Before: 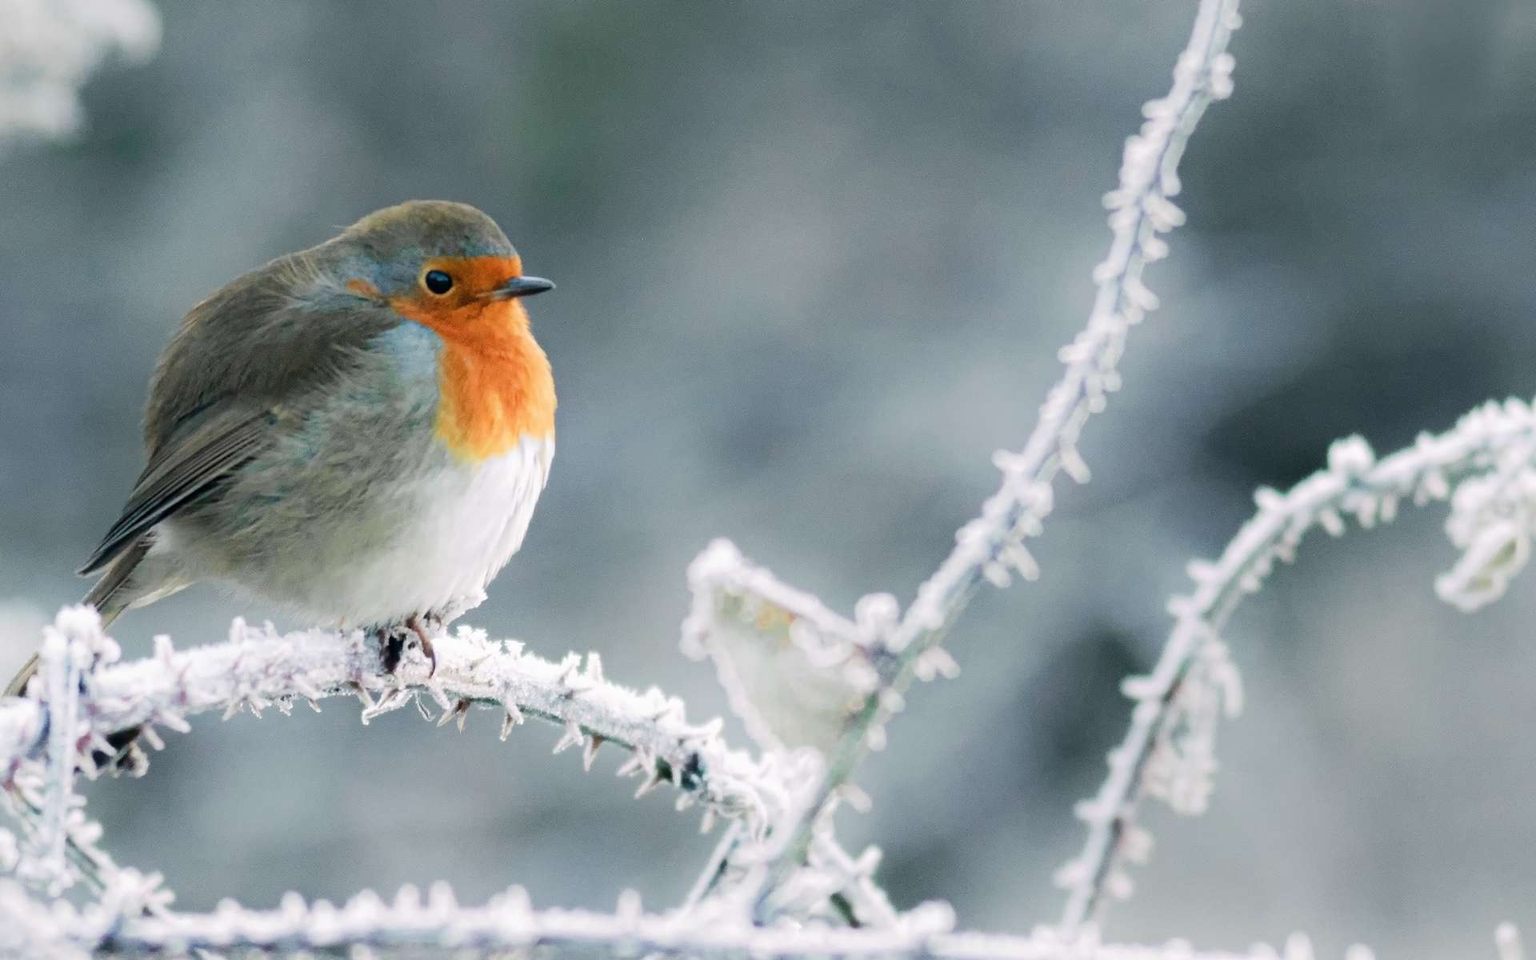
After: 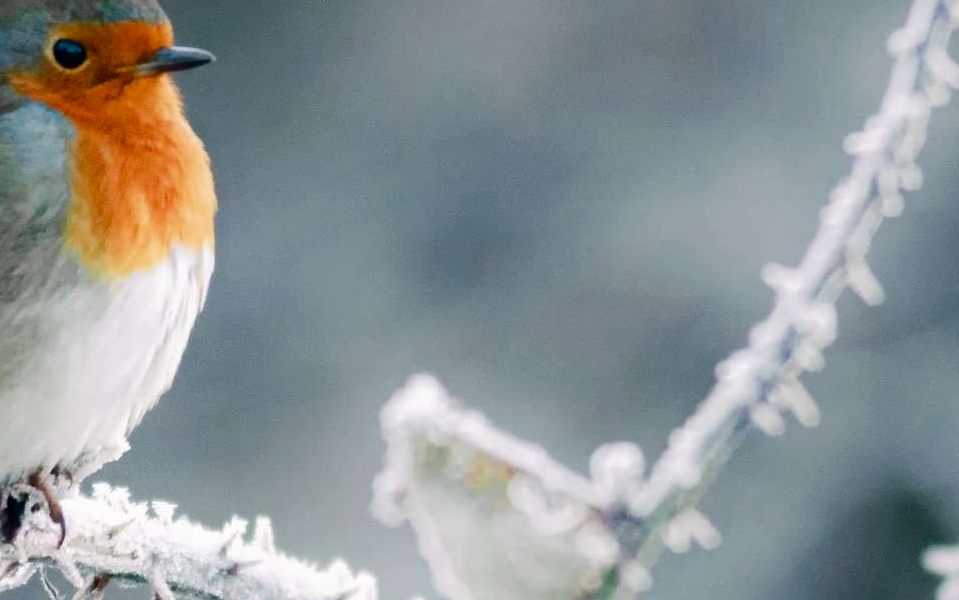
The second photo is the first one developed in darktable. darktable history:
crop: left 25%, top 25%, right 25%, bottom 25%
contrast brightness saturation: brightness -0.09
color balance rgb: perceptual saturation grading › global saturation 20%, perceptual saturation grading › highlights -25%, perceptual saturation grading › shadows 25%
